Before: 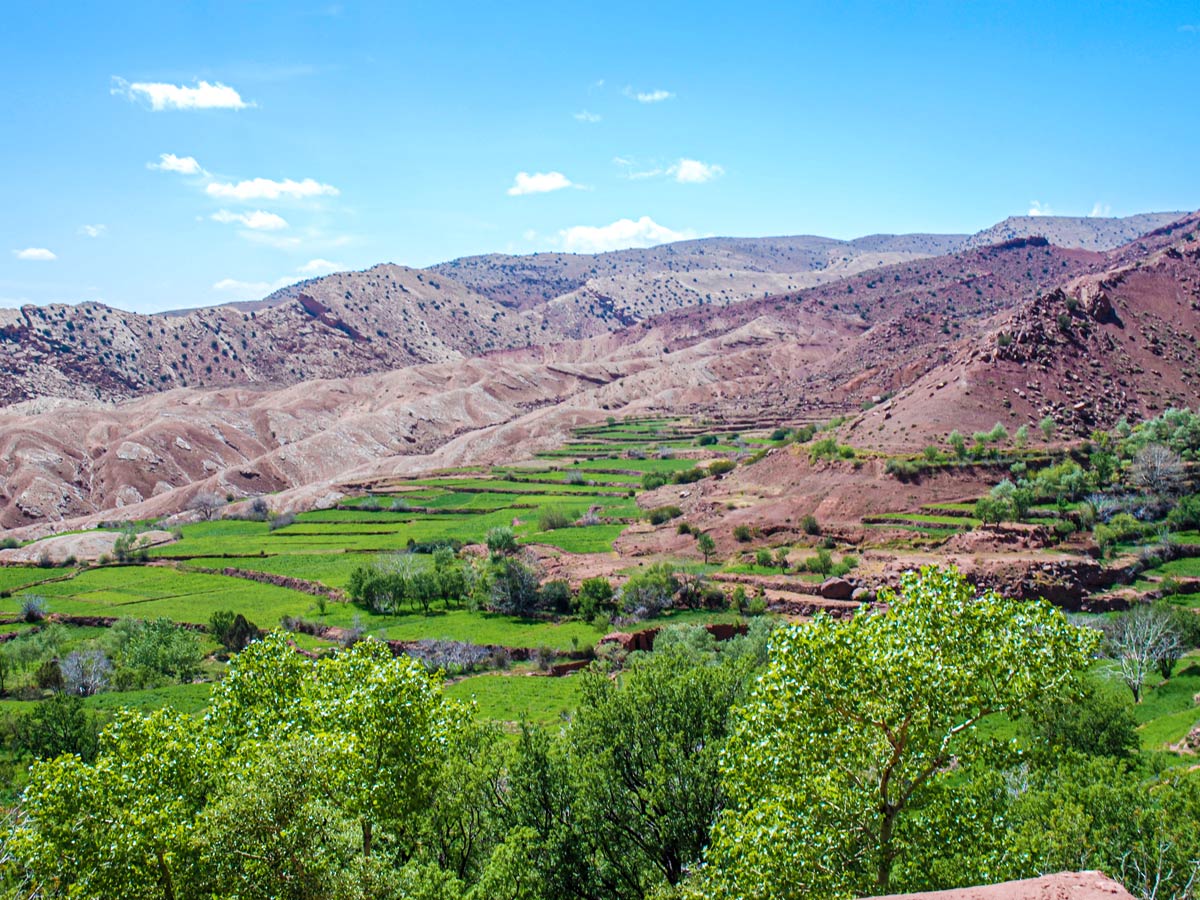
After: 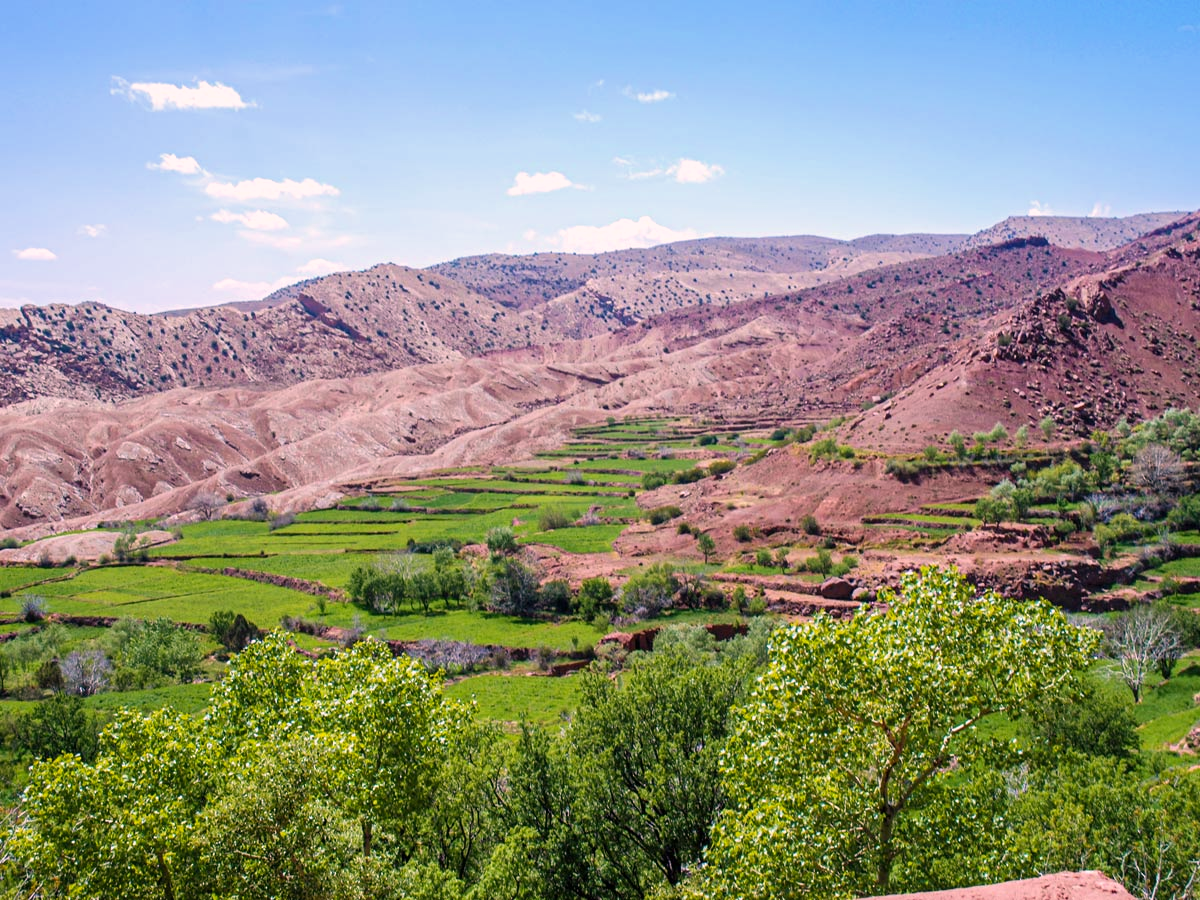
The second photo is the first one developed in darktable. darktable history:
color correction: highlights a* 14.59, highlights b* 4.81
